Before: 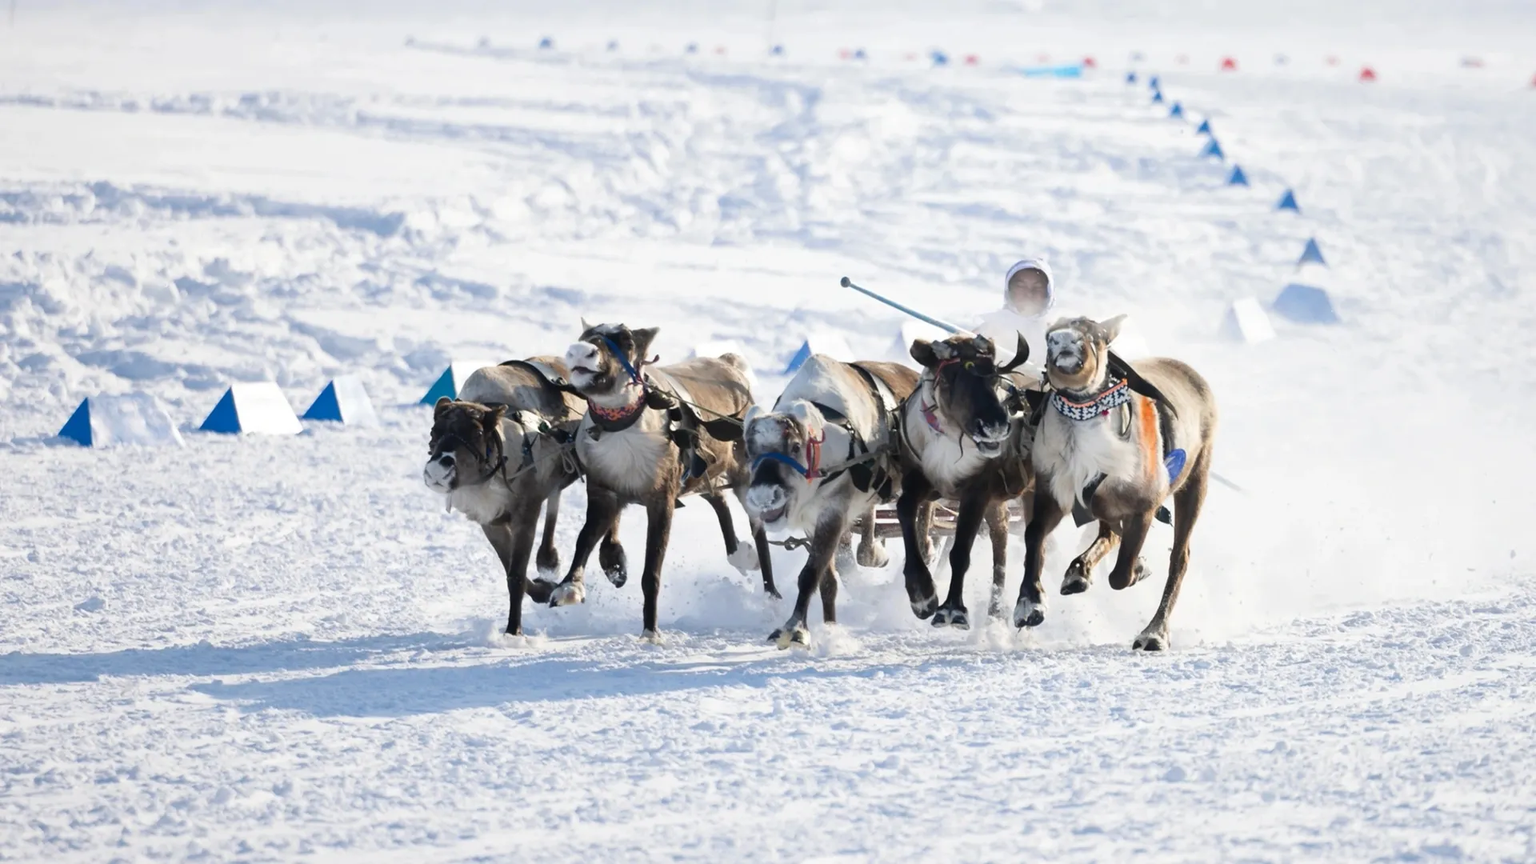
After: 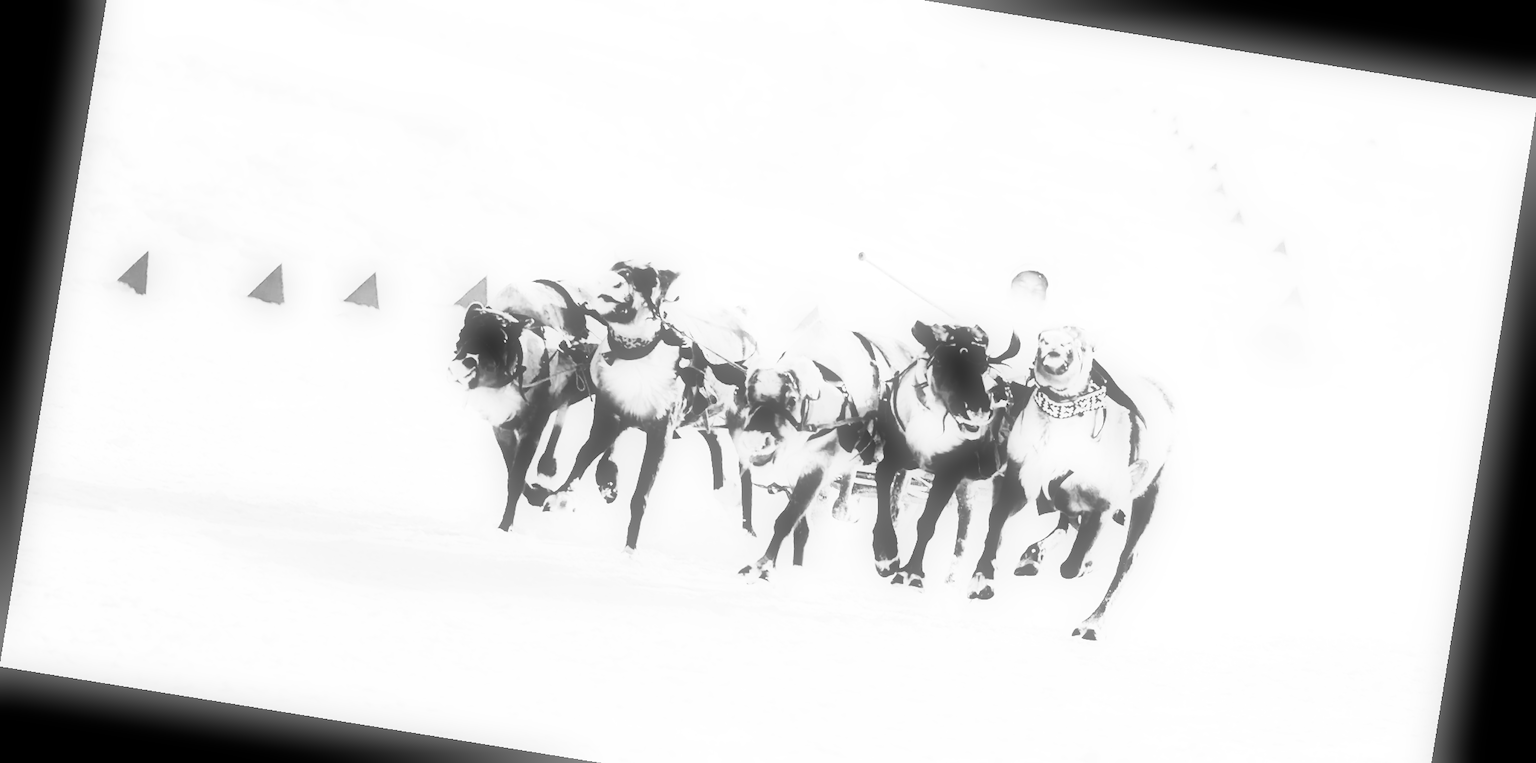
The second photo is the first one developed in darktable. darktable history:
exposure: exposure 0.2 EV, compensate highlight preservation false
rgb curve: curves: ch0 [(0, 0) (0.21, 0.15) (0.24, 0.21) (0.5, 0.75) (0.75, 0.96) (0.89, 0.99) (1, 1)]; ch1 [(0, 0.02) (0.21, 0.13) (0.25, 0.2) (0.5, 0.67) (0.75, 0.9) (0.89, 0.97) (1, 1)]; ch2 [(0, 0.02) (0.21, 0.13) (0.25, 0.2) (0.5, 0.67) (0.75, 0.9) (0.89, 0.97) (1, 1)], compensate middle gray true
monochrome: a -4.13, b 5.16, size 1
contrast brightness saturation: contrast 0.4, brightness 0.1, saturation 0.21
crop and rotate: top 12.5%, bottom 12.5%
rotate and perspective: rotation 9.12°, automatic cropping off
soften: size 60.24%, saturation 65.46%, brightness 0.506 EV, mix 25.7%
